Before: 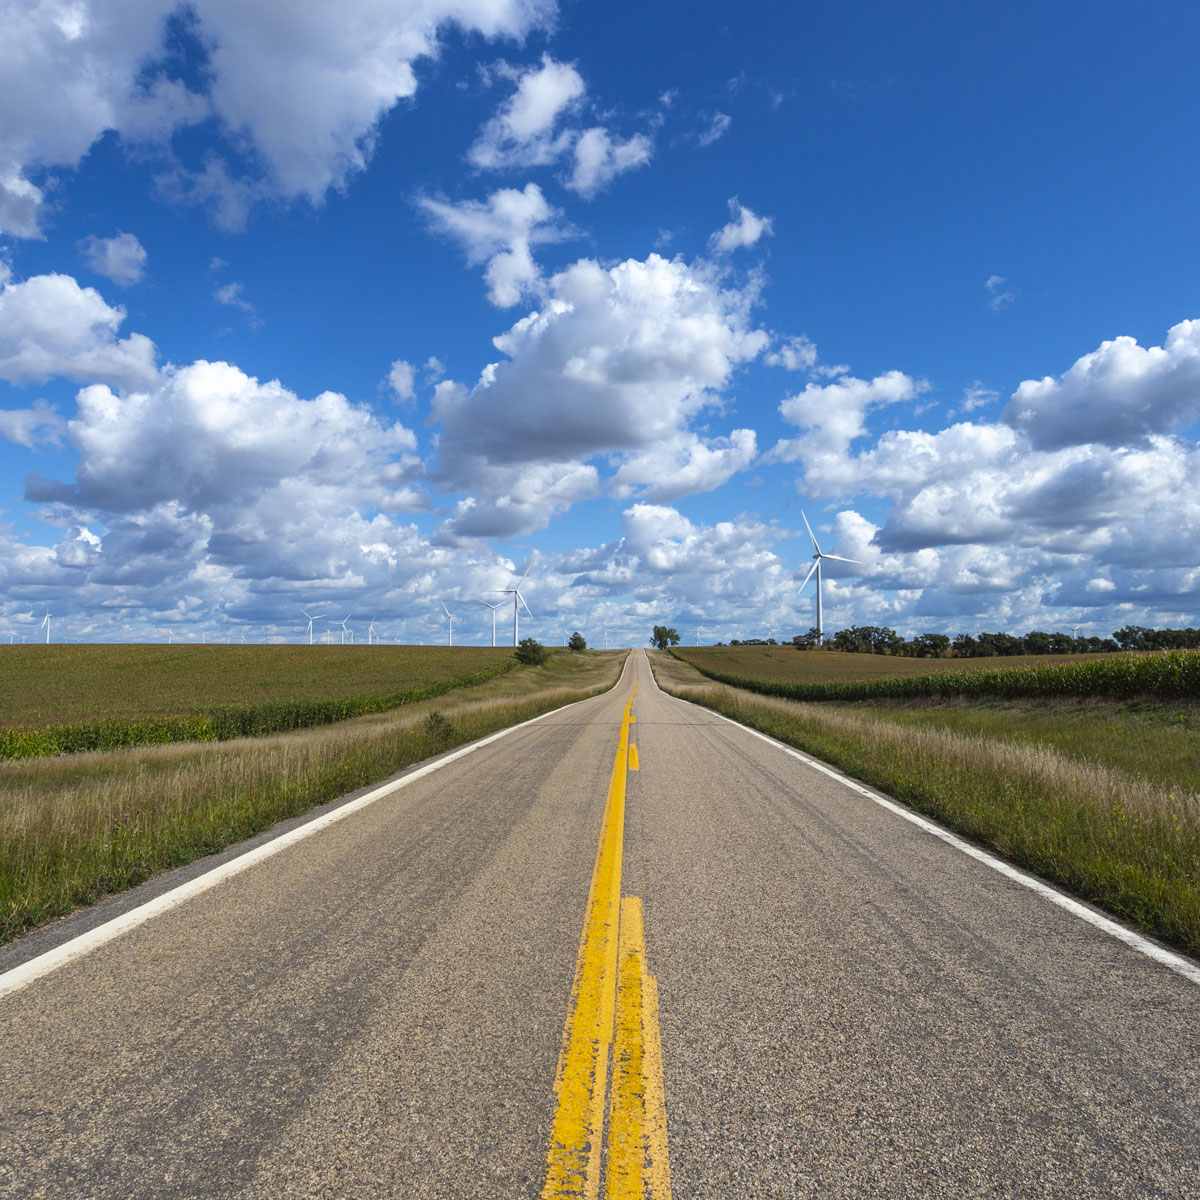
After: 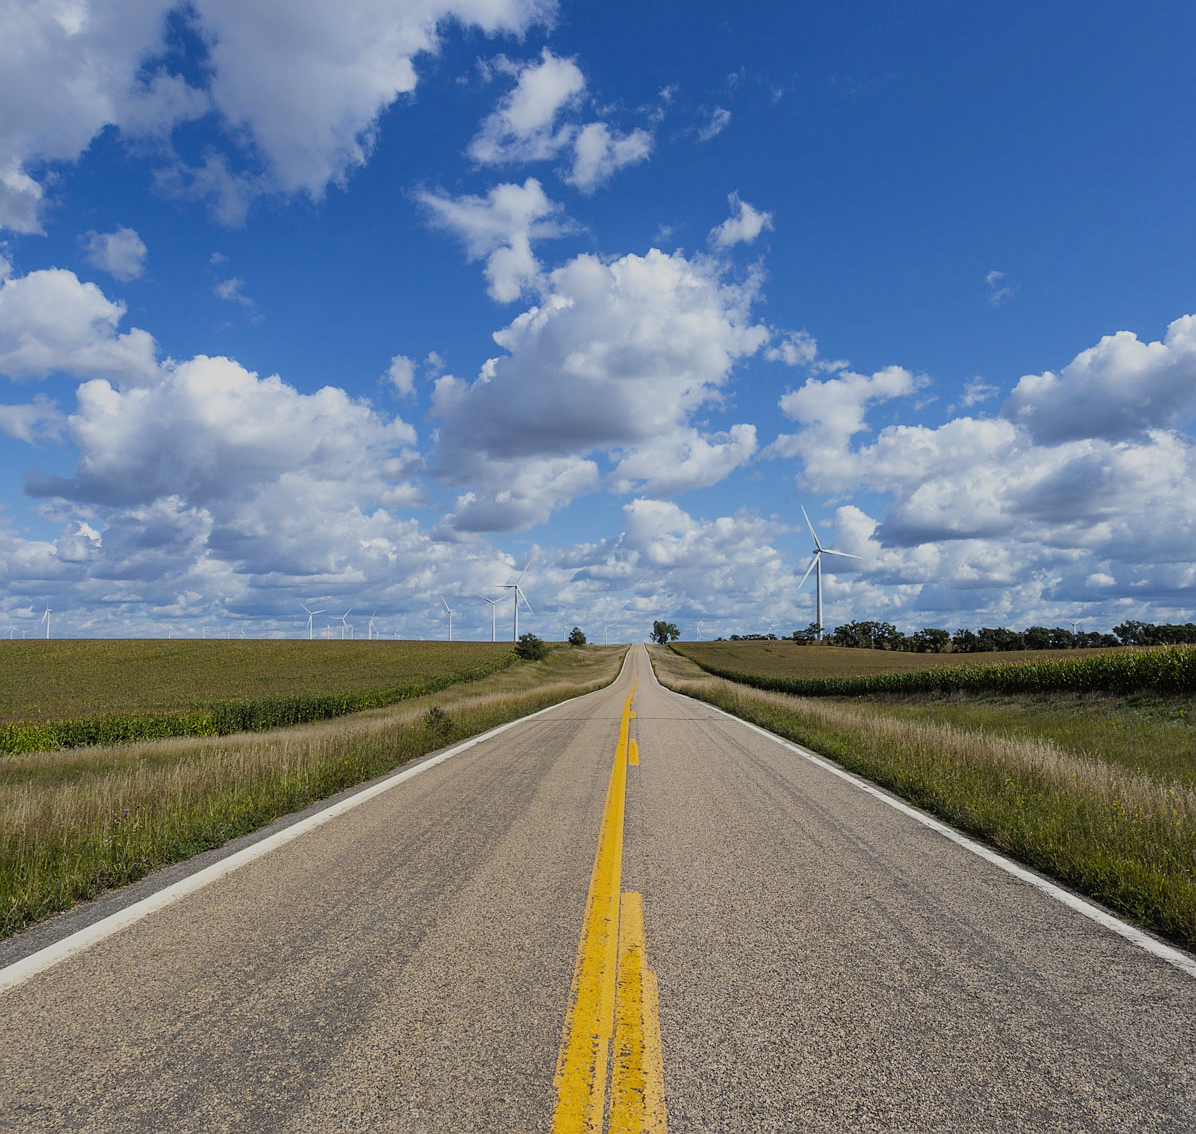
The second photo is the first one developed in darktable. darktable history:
crop: top 0.442%, right 0.264%, bottom 5.055%
sharpen: radius 1.024
filmic rgb: black relative exposure -16 EV, white relative exposure 6.14 EV, hardness 5.22
exposure: exposure -0.04 EV, compensate highlight preservation false
